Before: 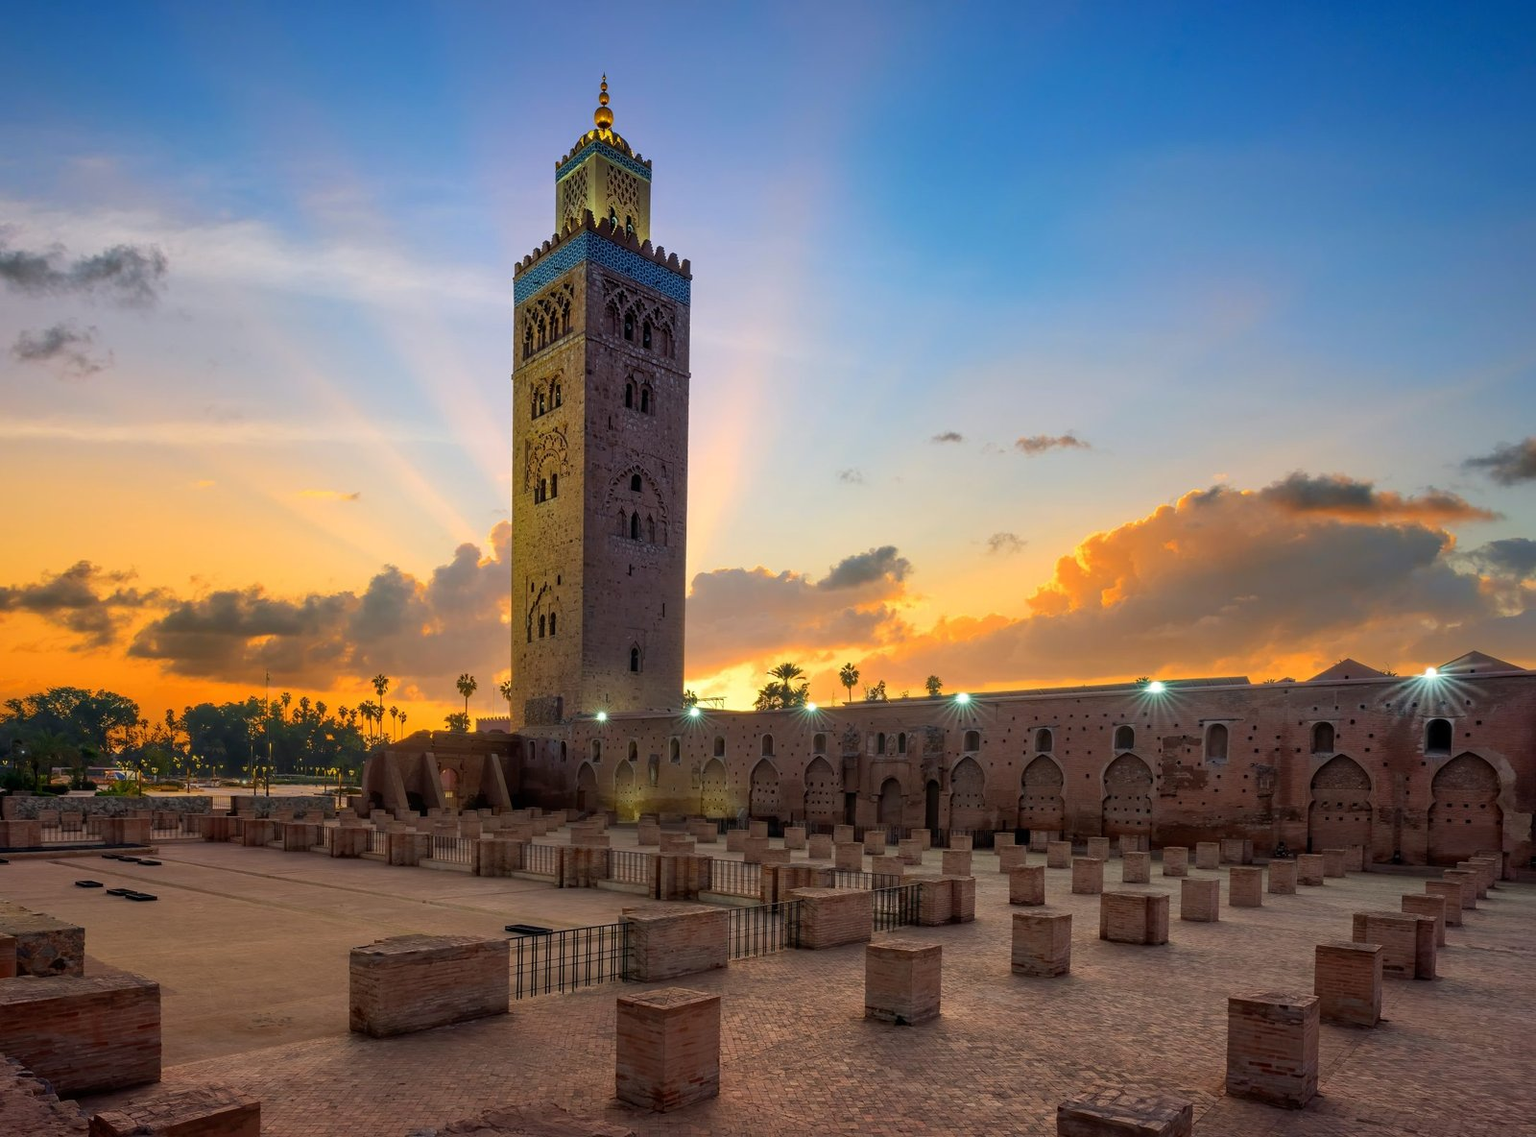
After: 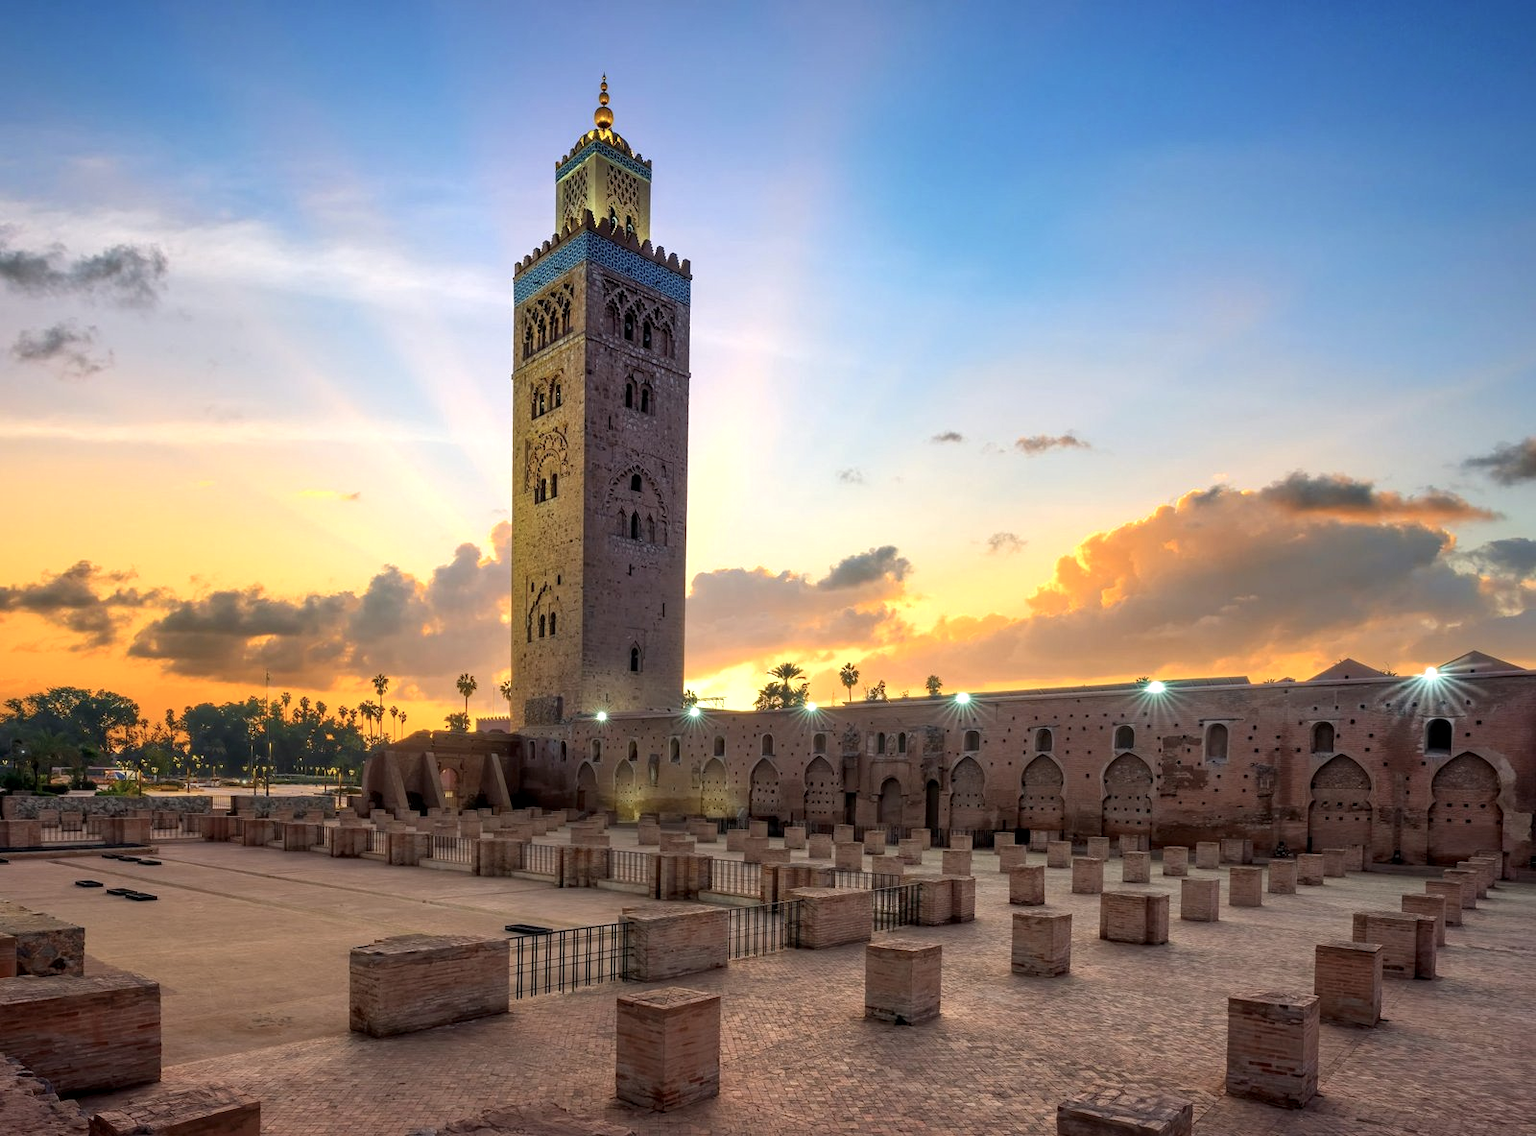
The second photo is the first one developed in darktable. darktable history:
local contrast: highlights 103%, shadows 100%, detail 119%, midtone range 0.2
exposure: black level correction 0, exposure 0.499 EV, compensate highlight preservation false
contrast brightness saturation: saturation -0.165
